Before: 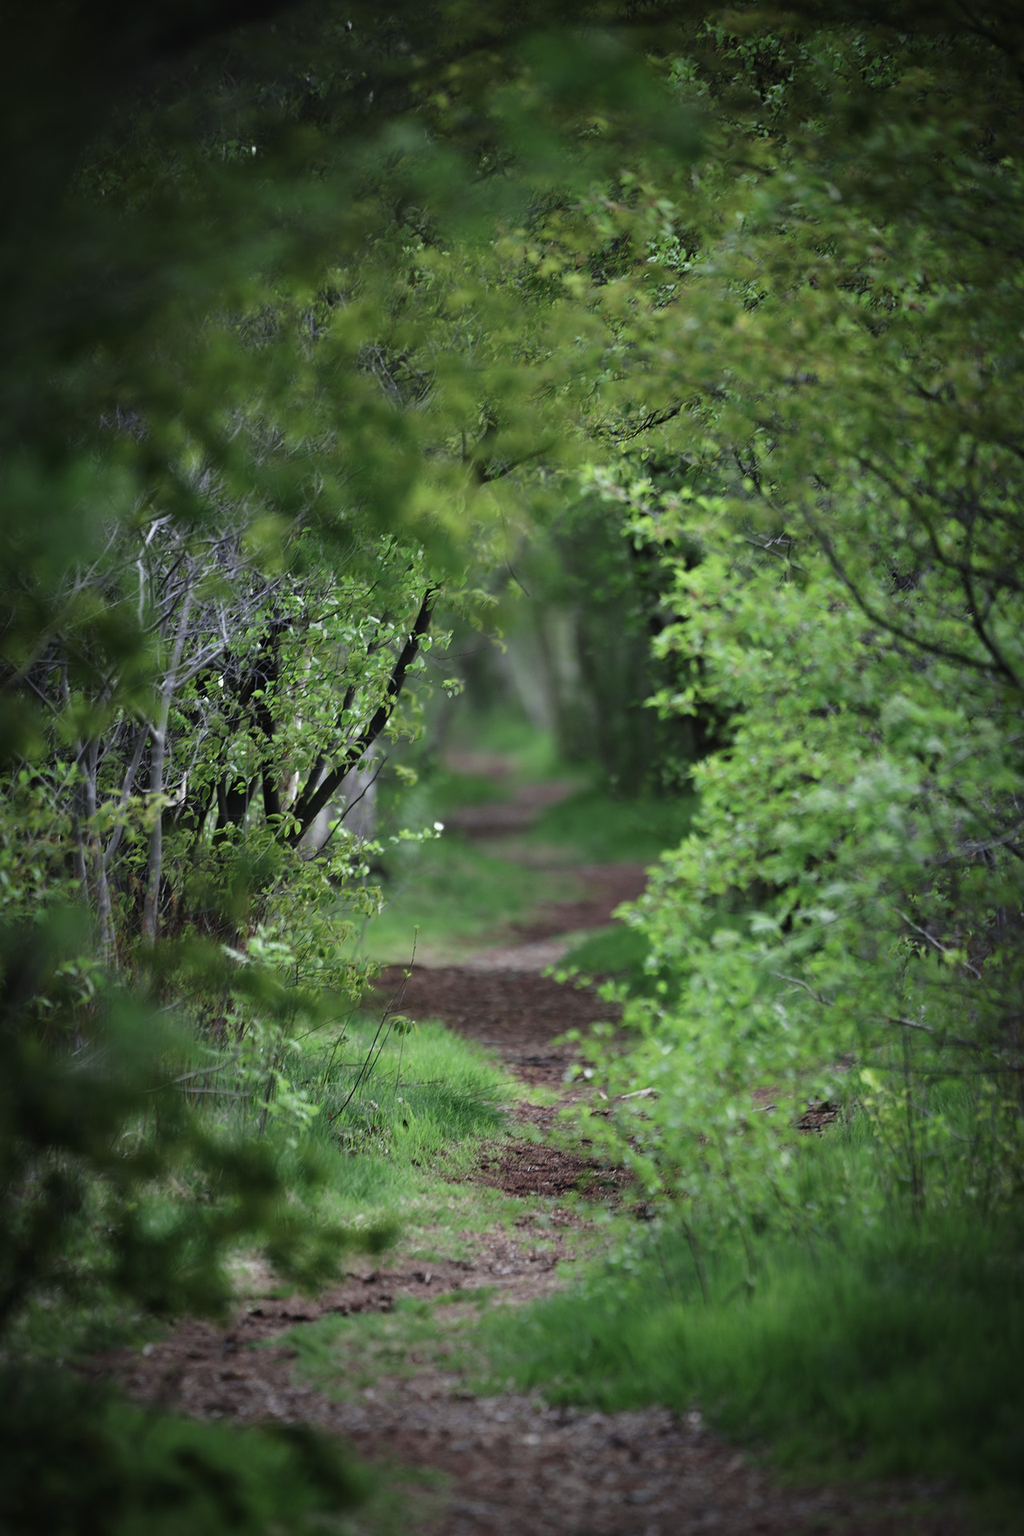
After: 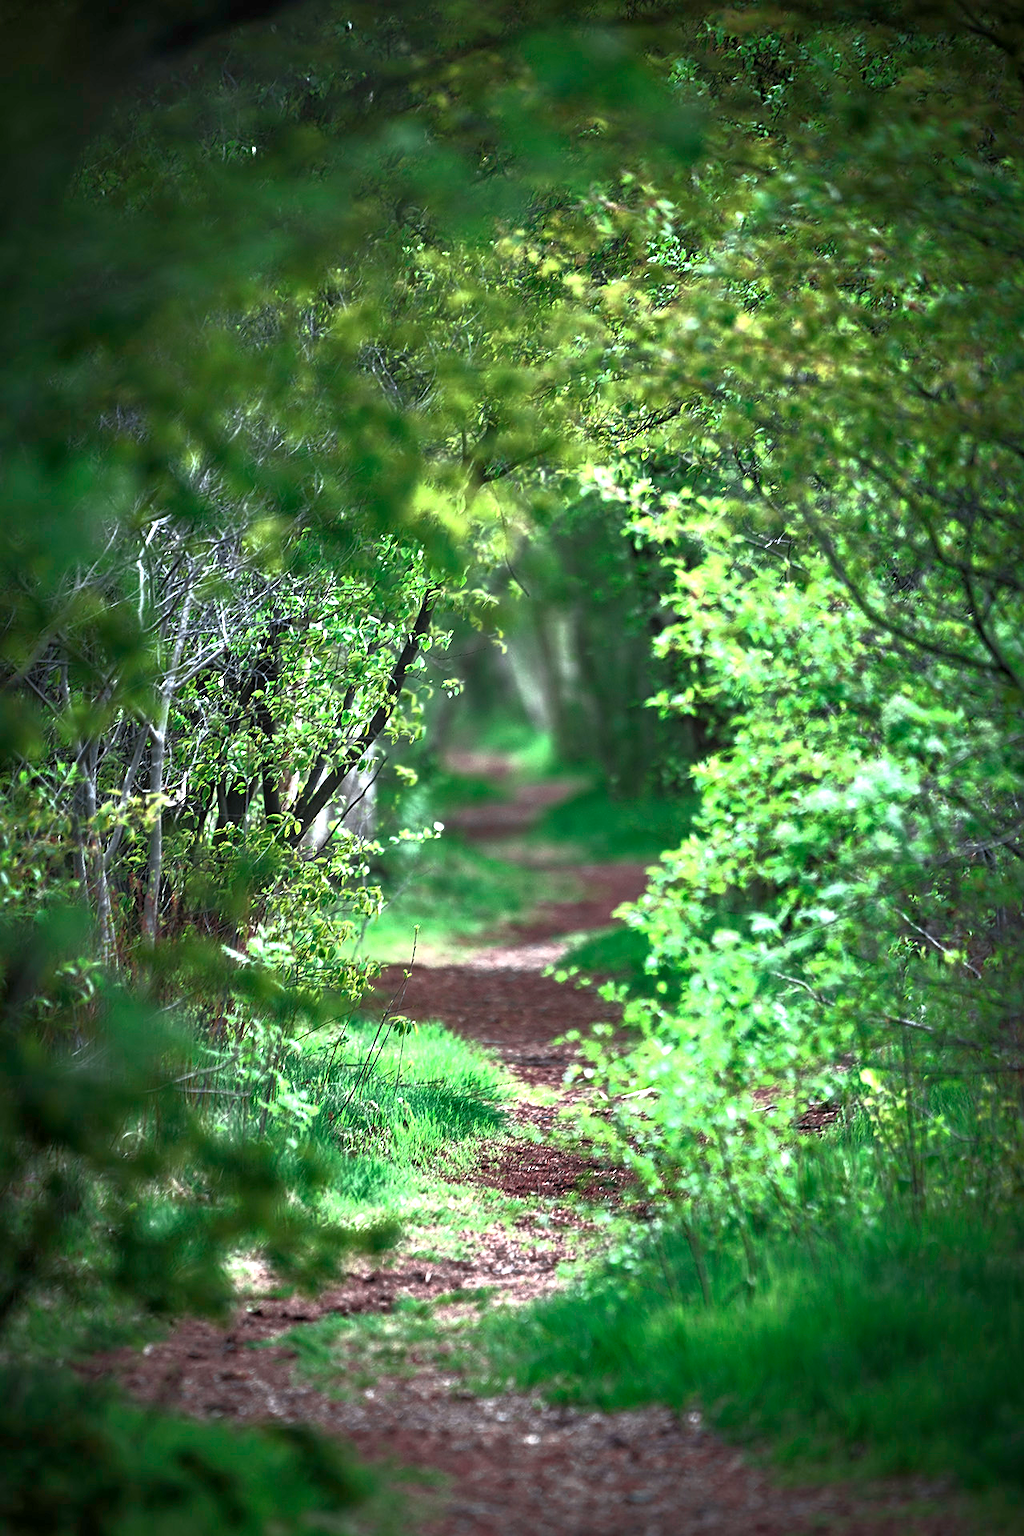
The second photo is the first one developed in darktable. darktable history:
local contrast: on, module defaults
base curve: curves: ch0 [(0, 0) (0.564, 0.291) (0.802, 0.731) (1, 1)]
sharpen: on, module defaults
exposure: exposure 1.2 EV, compensate highlight preservation false
